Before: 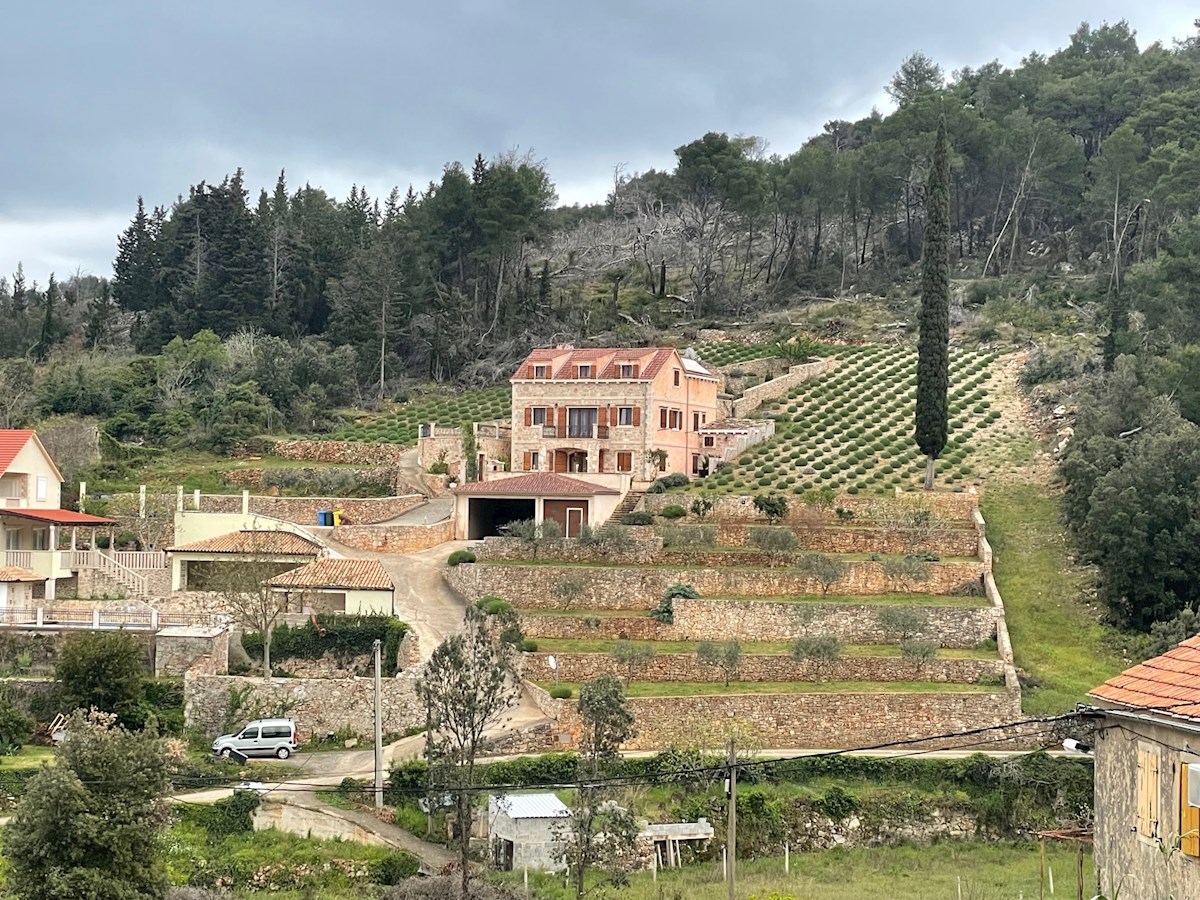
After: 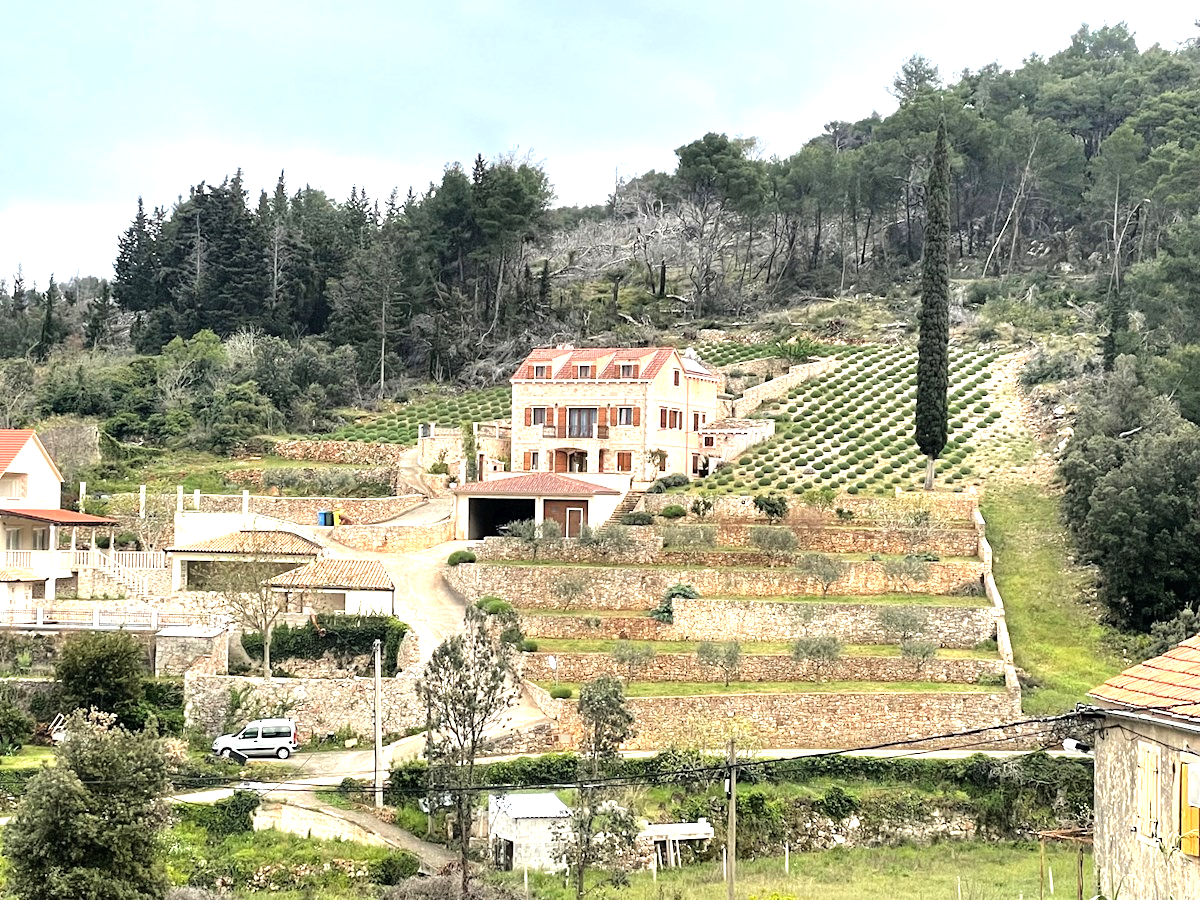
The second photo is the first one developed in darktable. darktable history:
tone equalizer: -8 EV -1.09 EV, -7 EV -1.05 EV, -6 EV -0.849 EV, -5 EV -0.56 EV, -3 EV 0.566 EV, -2 EV 0.845 EV, -1 EV 1 EV, +0 EV 1.08 EV, mask exposure compensation -0.508 EV
